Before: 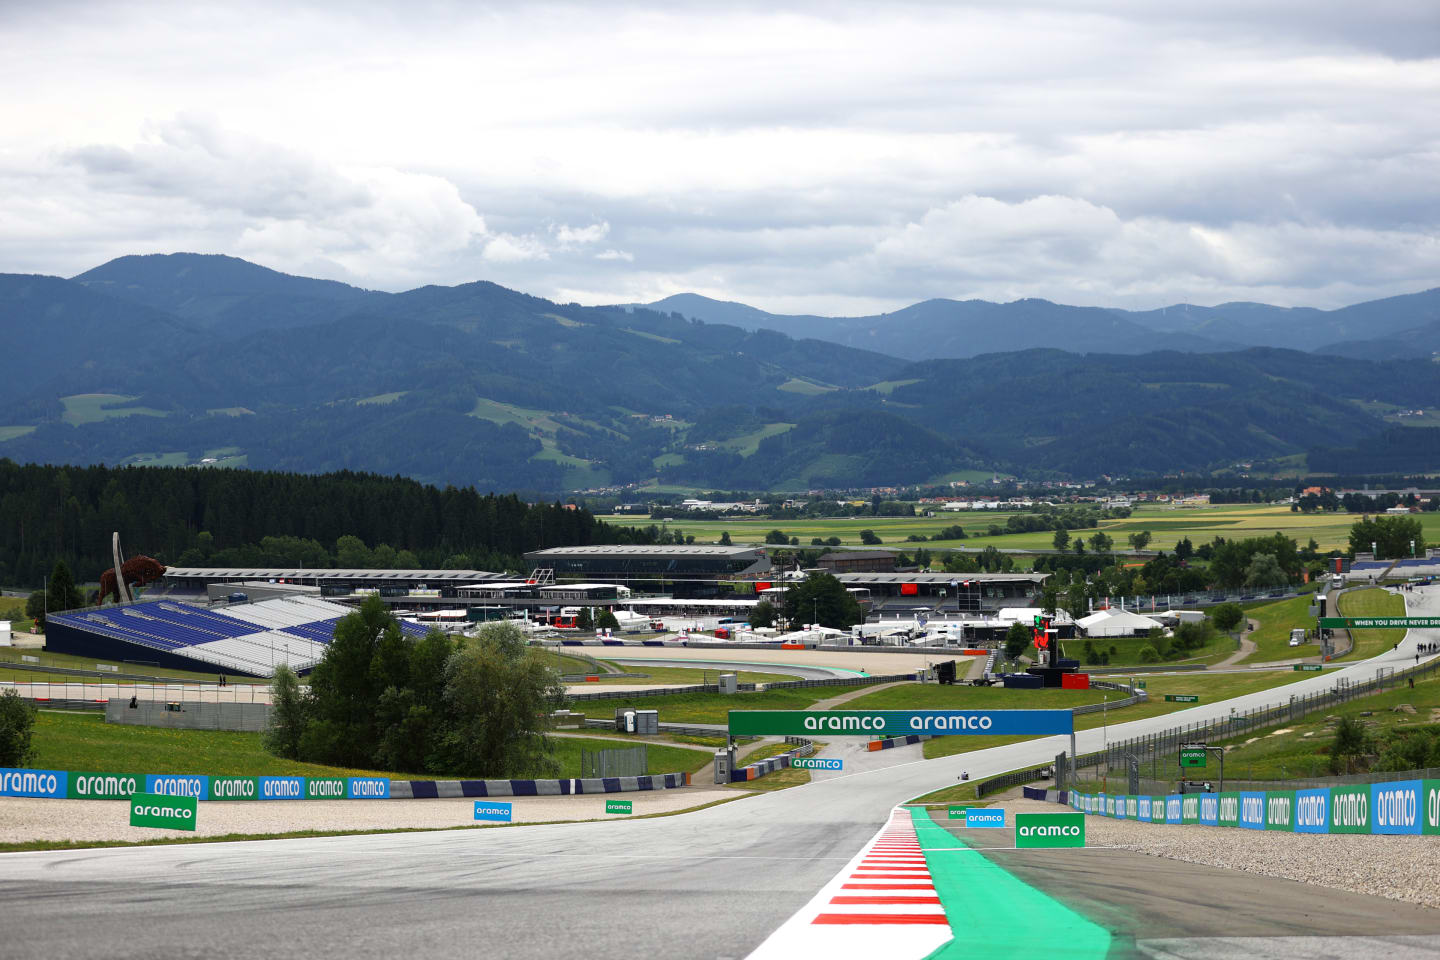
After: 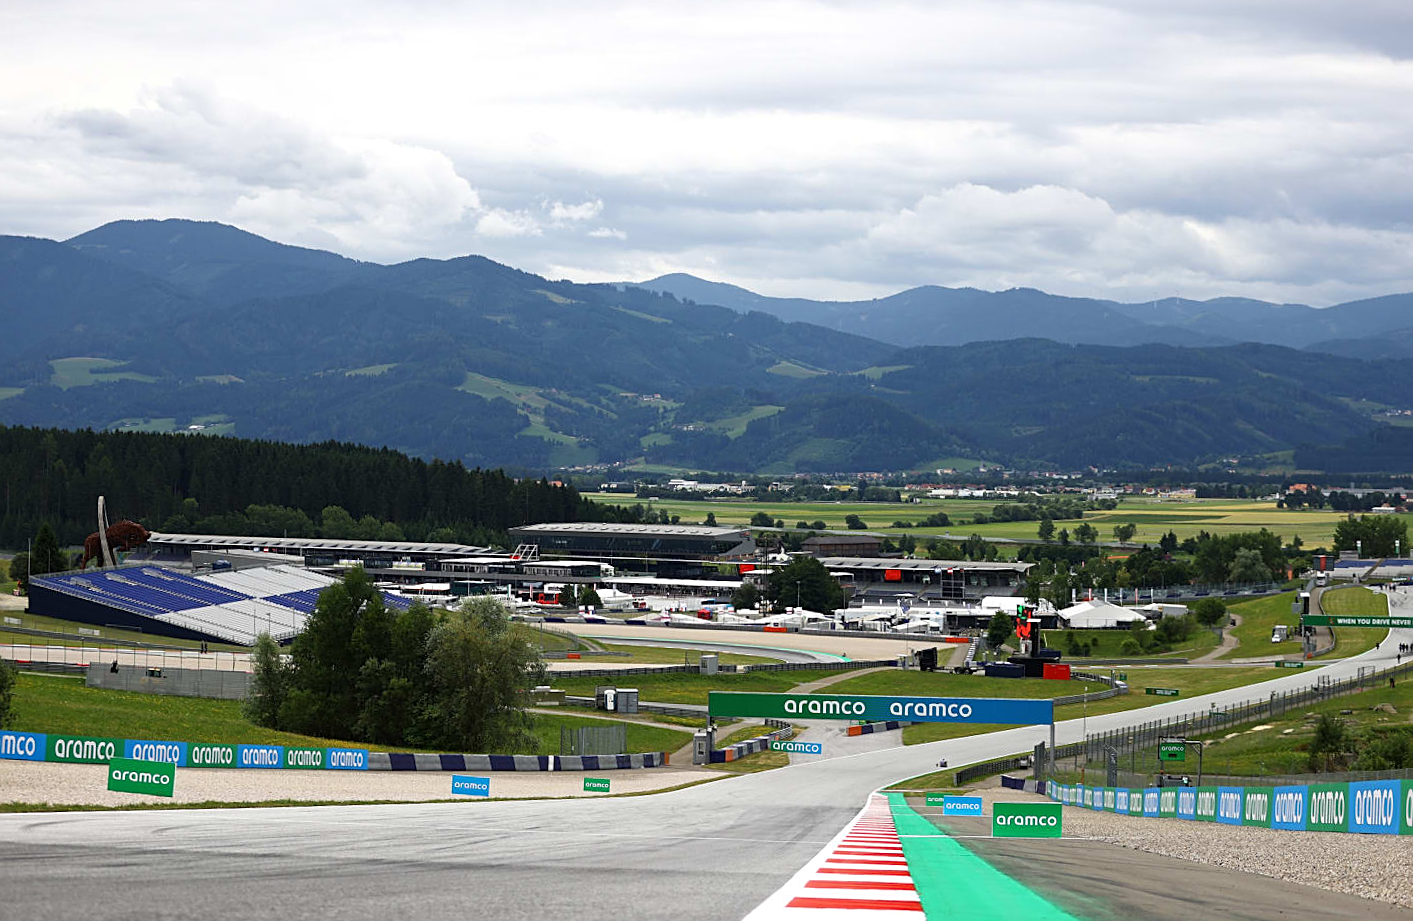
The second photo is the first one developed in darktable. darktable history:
sharpen: on, module defaults
rotate and perspective: rotation 1.57°, crop left 0.018, crop right 0.982, crop top 0.039, crop bottom 0.961
